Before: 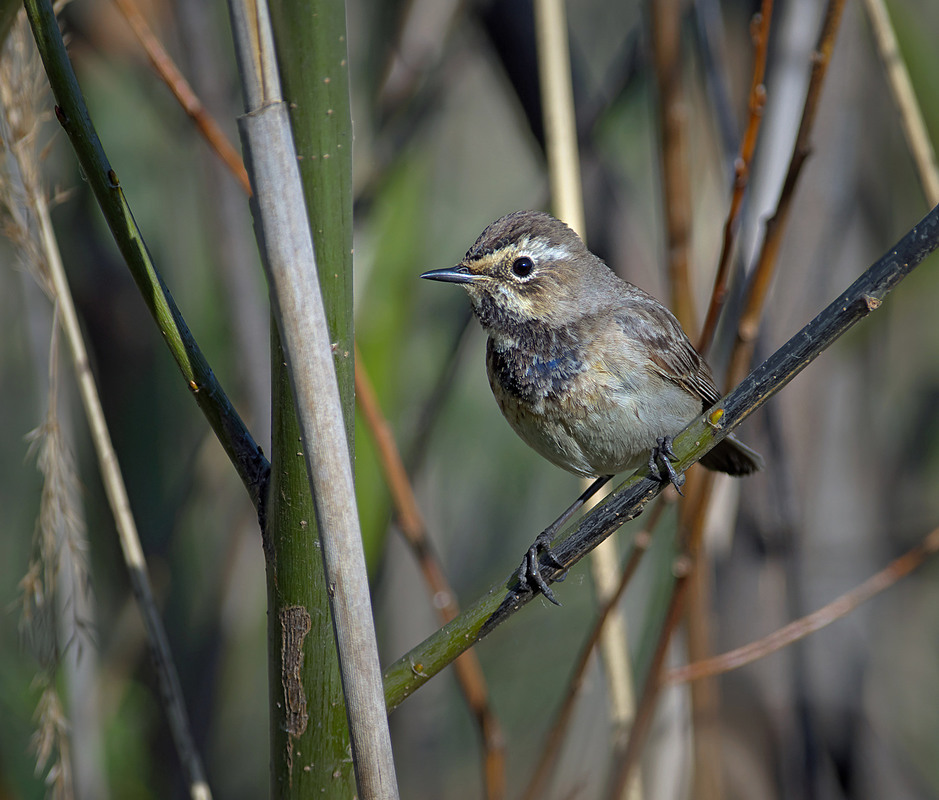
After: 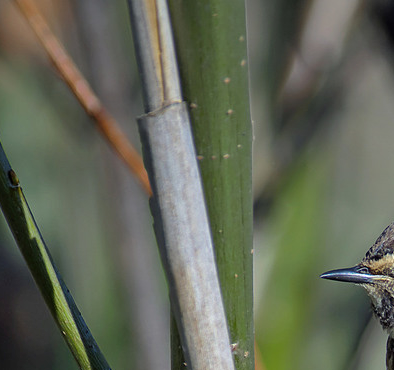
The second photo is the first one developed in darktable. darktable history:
crop and rotate: left 10.817%, top 0.062%, right 47.194%, bottom 53.626%
shadows and highlights: soften with gaussian
